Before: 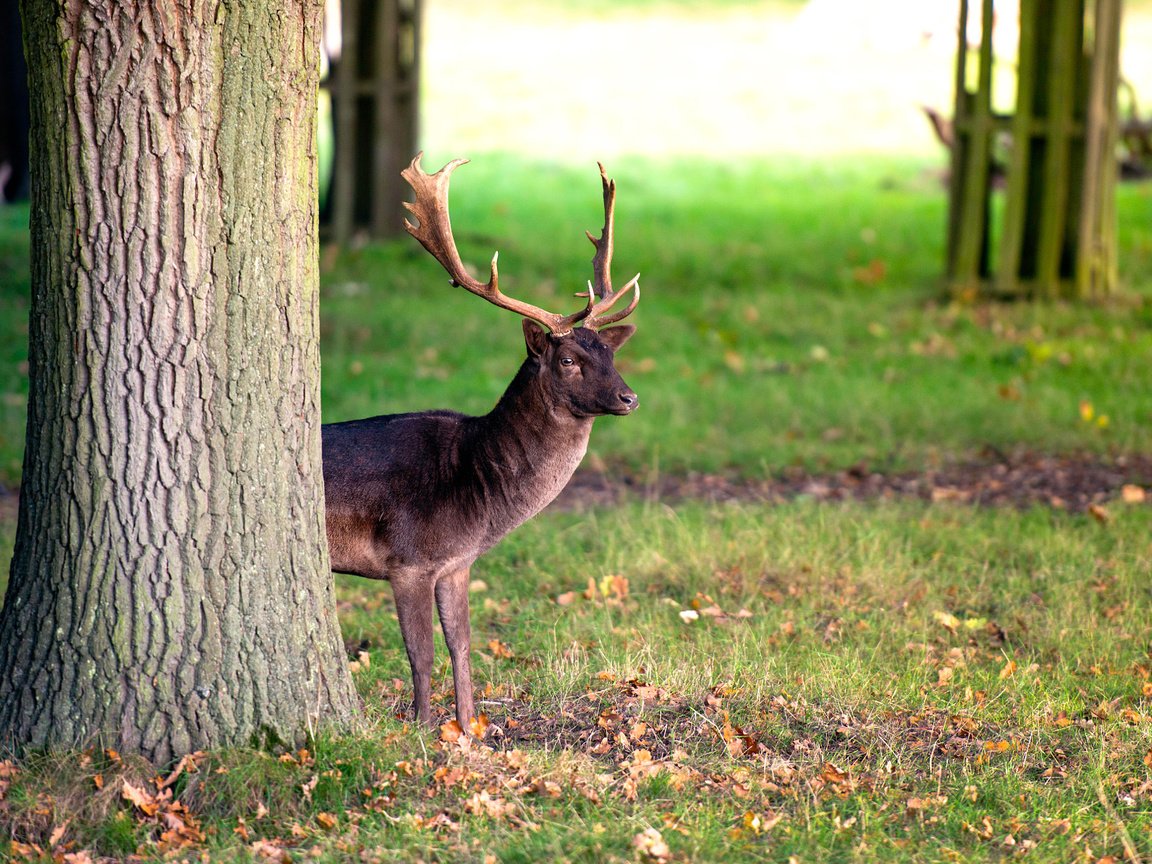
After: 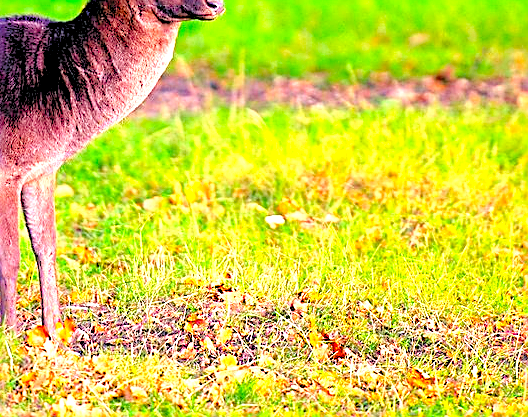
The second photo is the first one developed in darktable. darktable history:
crop: left 35.976%, top 45.819%, right 18.162%, bottom 5.807%
color balance rgb: perceptual saturation grading › global saturation 30%, global vibrance 20%
sharpen: amount 1
levels: levels [0.072, 0.414, 0.976]
color correction: highlights a* 0.816, highlights b* 2.78, saturation 1.1
exposure: black level correction 0, exposure 1.2 EV, compensate highlight preservation false
contrast brightness saturation: saturation 0.1
local contrast: mode bilateral grid, contrast 20, coarseness 50, detail 130%, midtone range 0.2
